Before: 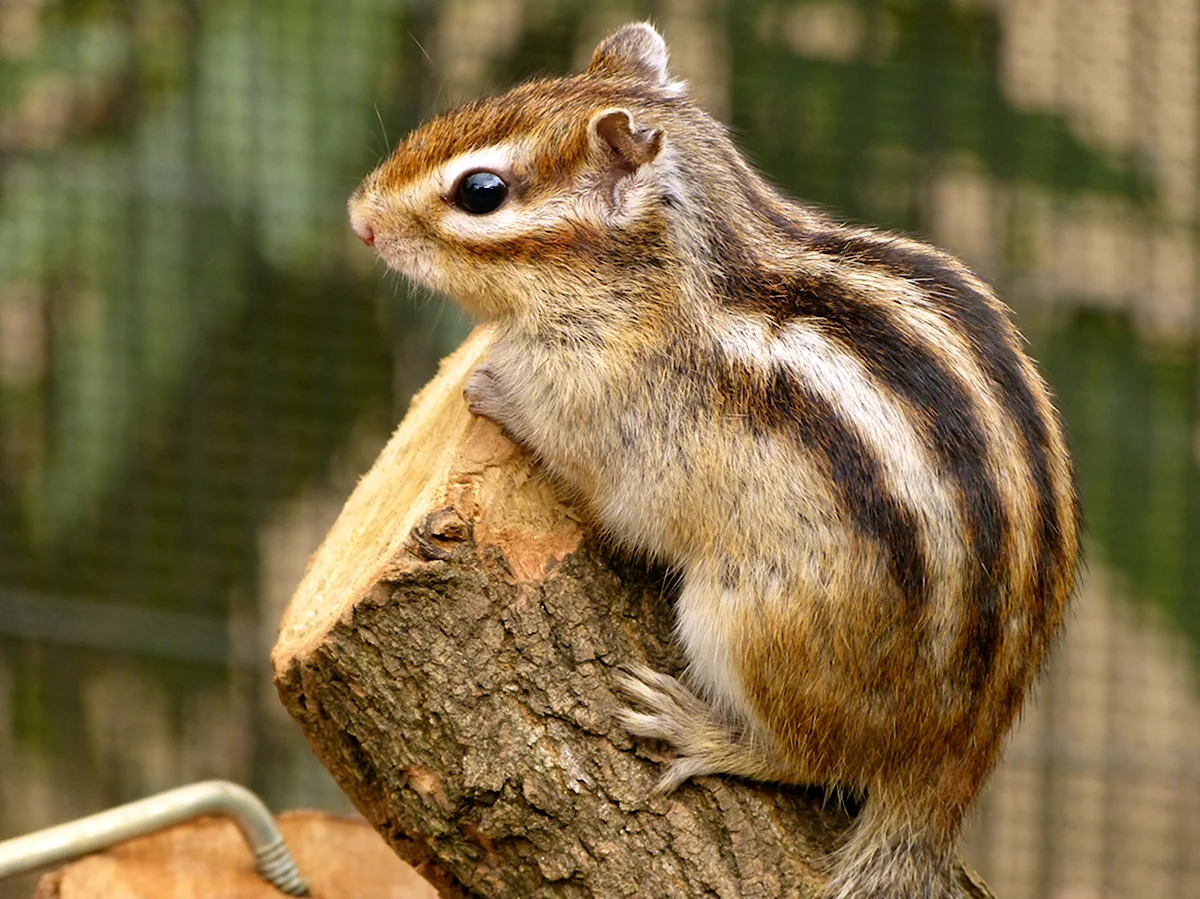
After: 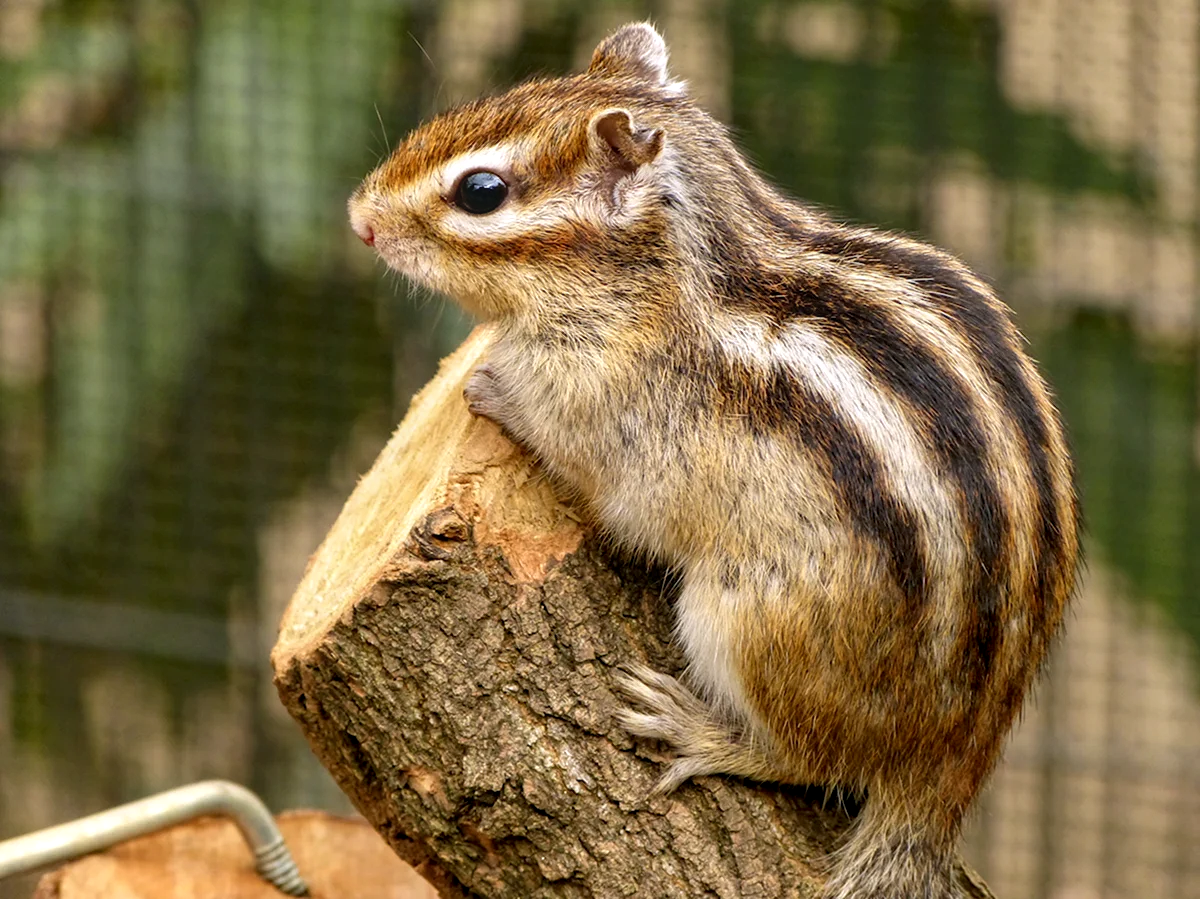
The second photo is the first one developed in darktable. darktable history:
local contrast: on, module defaults
shadows and highlights: shadows 20.06, highlights -20.1, soften with gaussian
